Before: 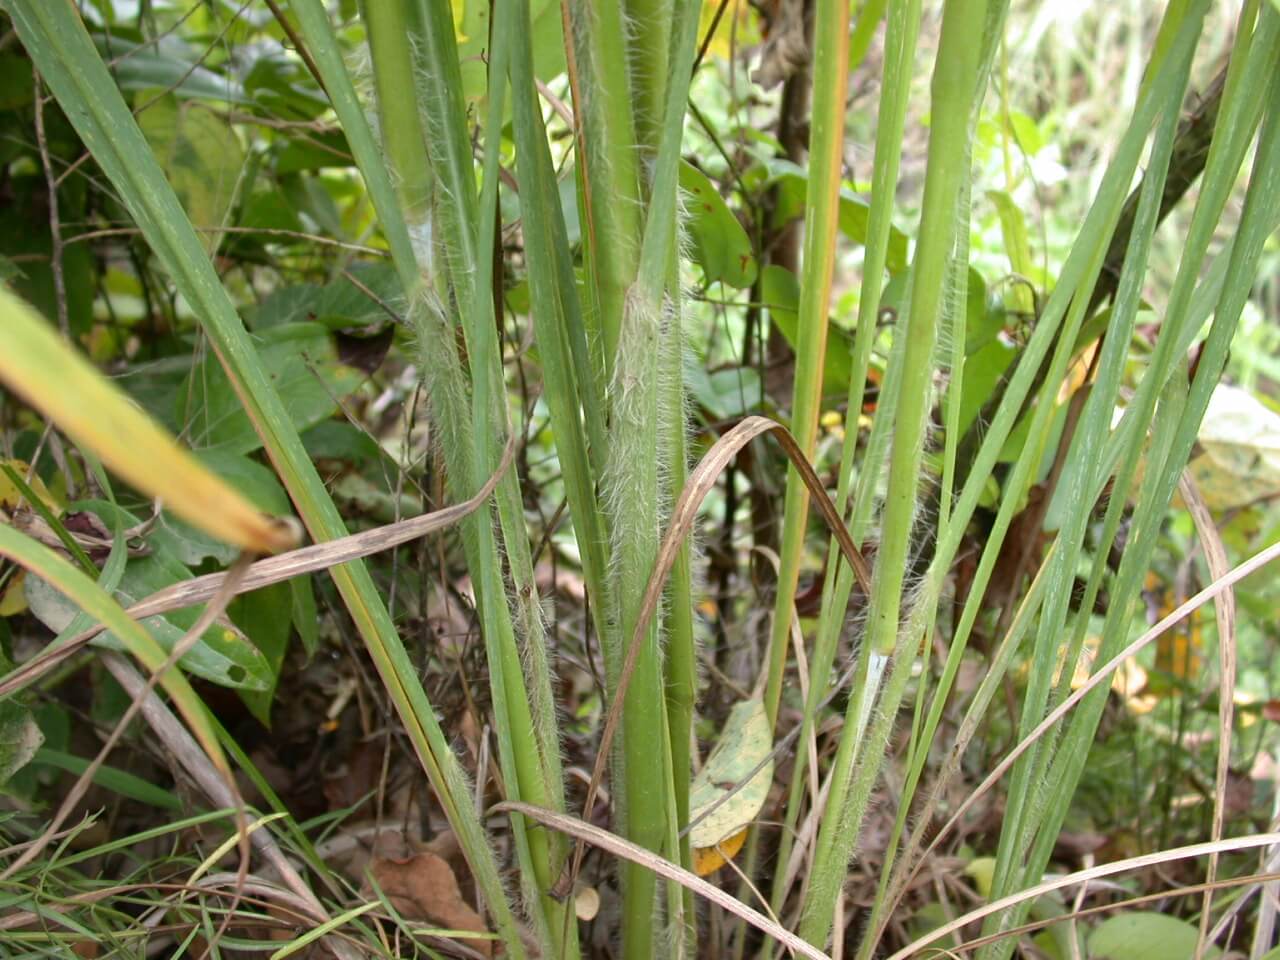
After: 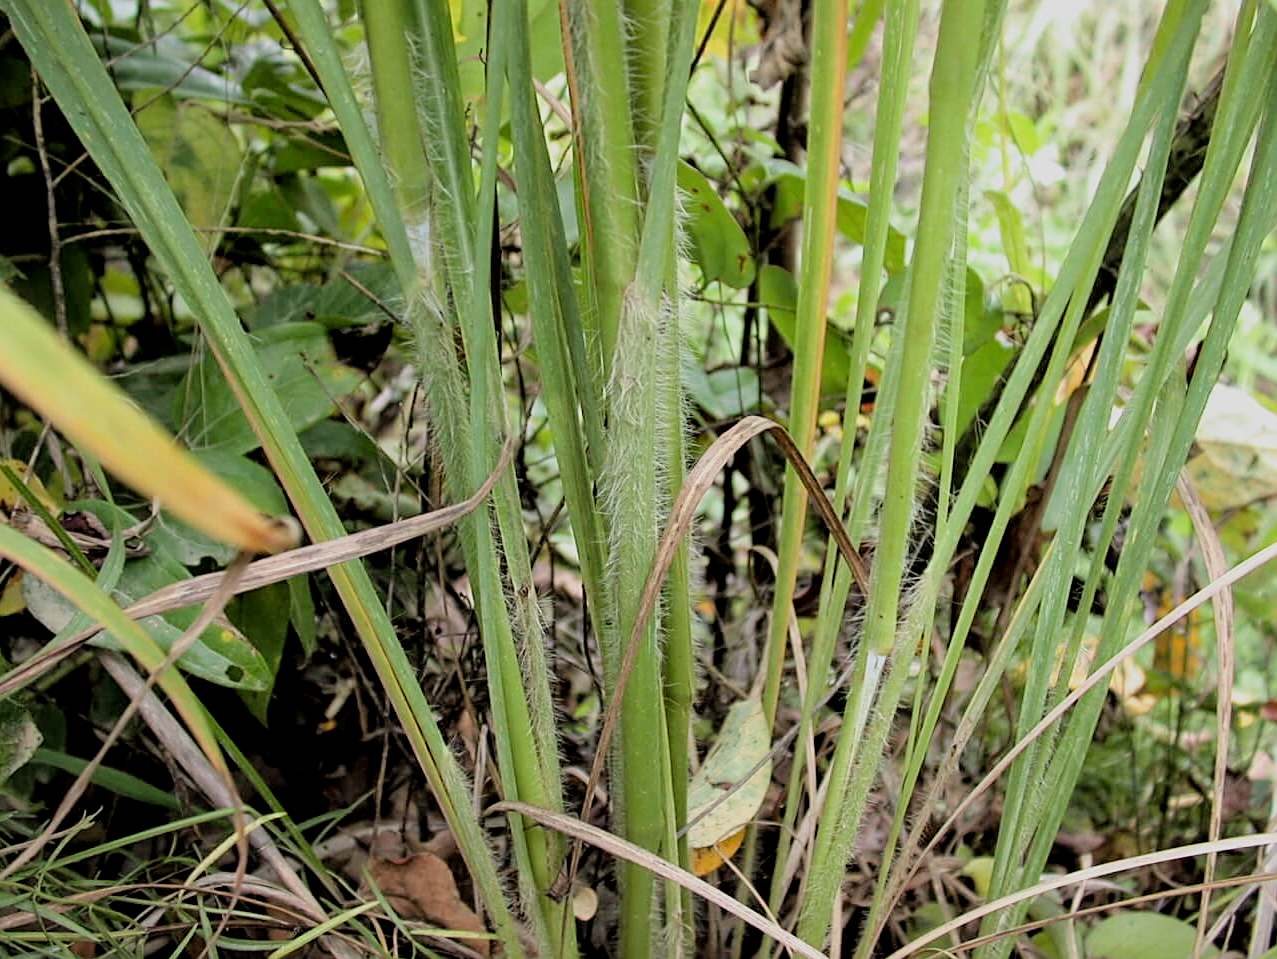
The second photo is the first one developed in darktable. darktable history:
sharpen: amount 0.497
local contrast: highlights 102%, shadows 99%, detail 119%, midtone range 0.2
filmic rgb: black relative exposure -4.4 EV, white relative exposure 5.04 EV, threshold 2.94 EV, hardness 2.21, latitude 39.89%, contrast 1.152, highlights saturation mix 10.65%, shadows ↔ highlights balance 1.1%, enable highlight reconstruction true
crop: left 0.191%
